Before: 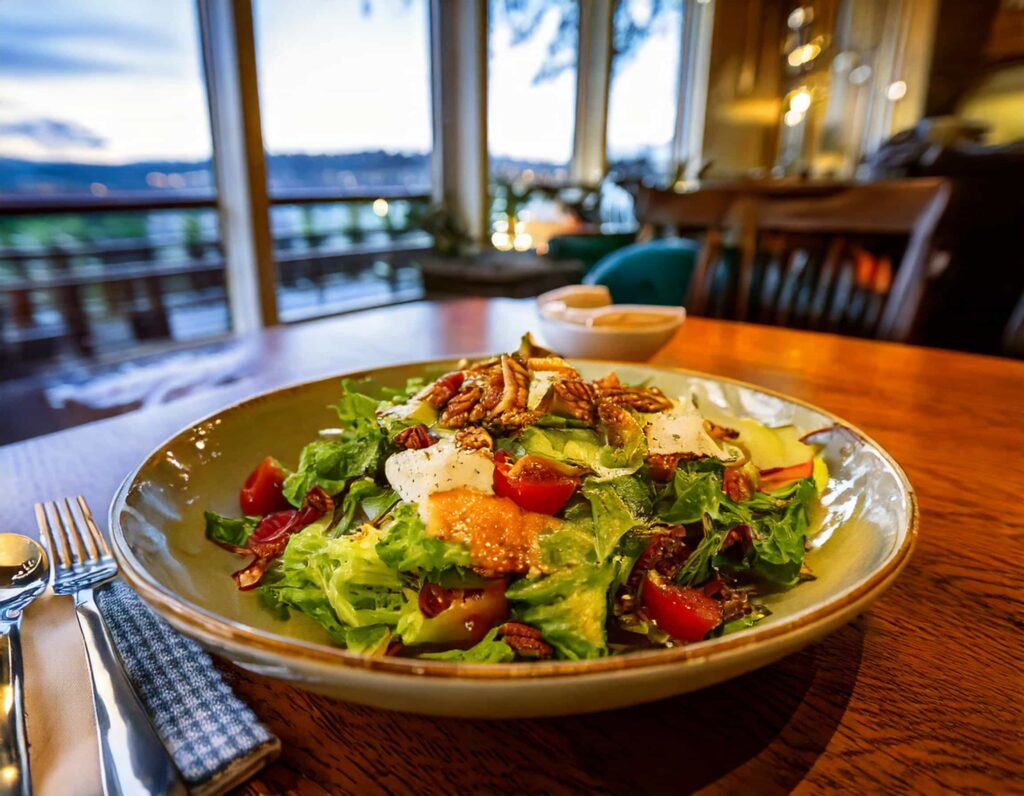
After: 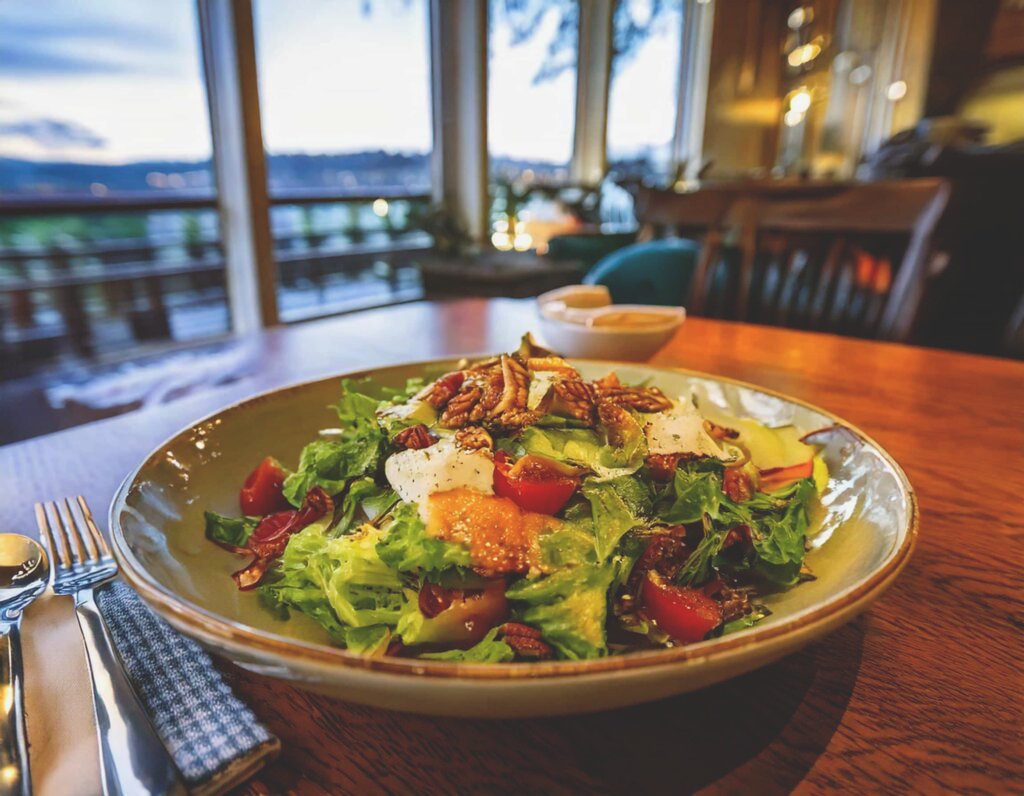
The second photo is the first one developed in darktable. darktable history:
exposure: black level correction -0.025, exposure -0.117 EV, compensate highlight preservation false
white balance: emerald 1
